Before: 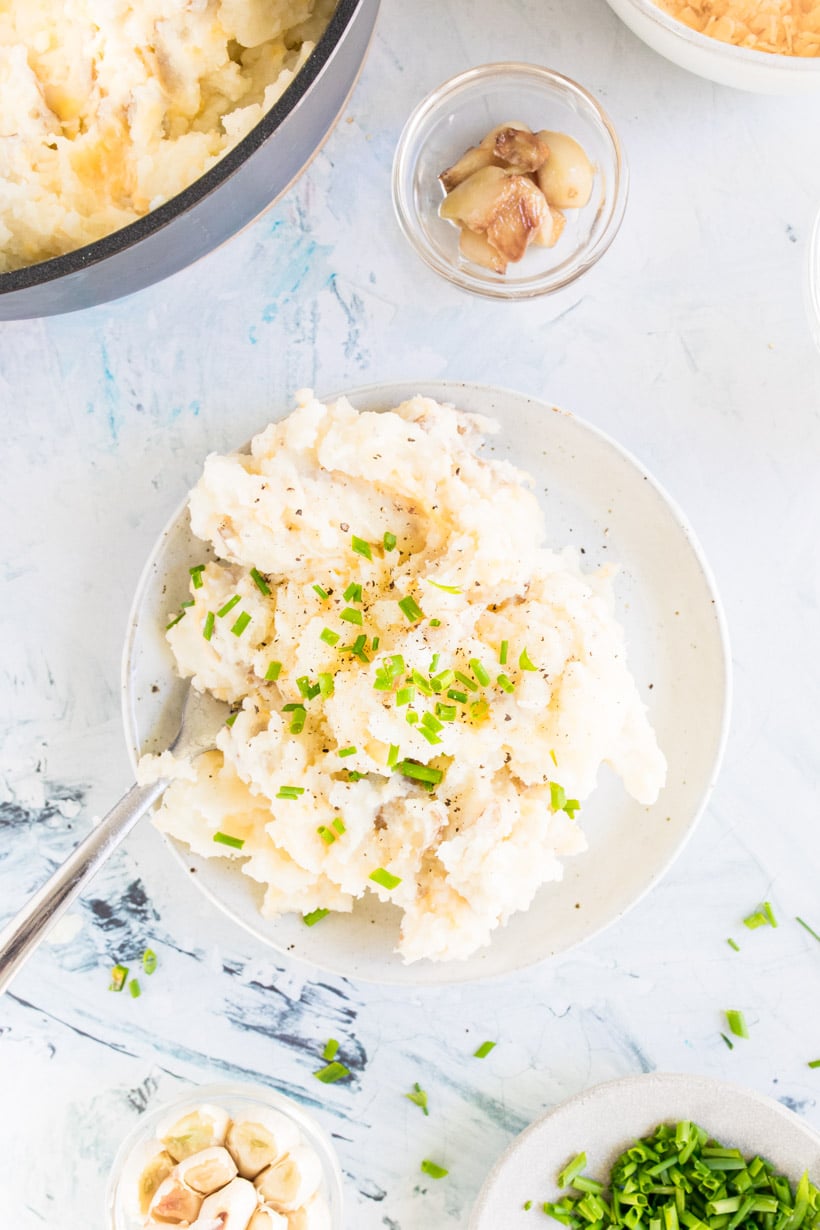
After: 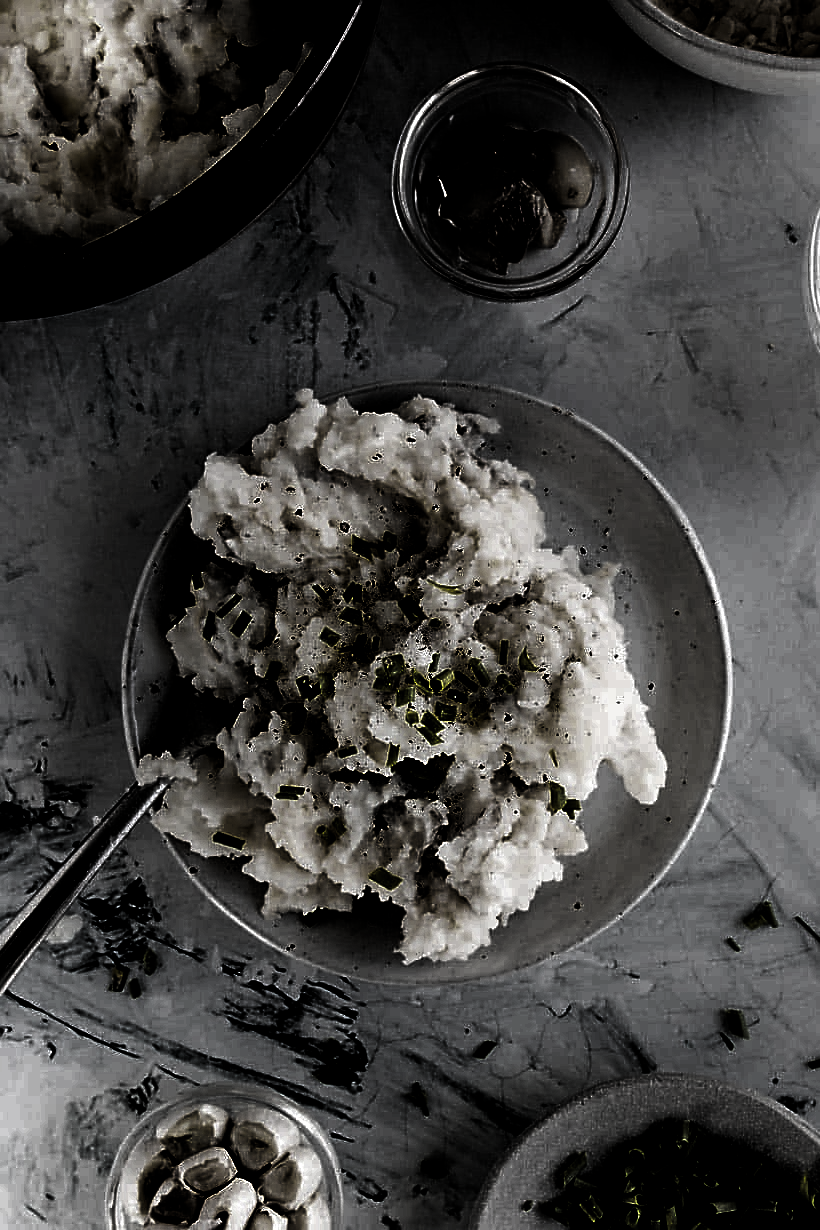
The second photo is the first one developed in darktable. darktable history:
levels: levels [0.721, 0.937, 0.997]
sharpen: on, module defaults
haze removal: compatibility mode true, adaptive false
